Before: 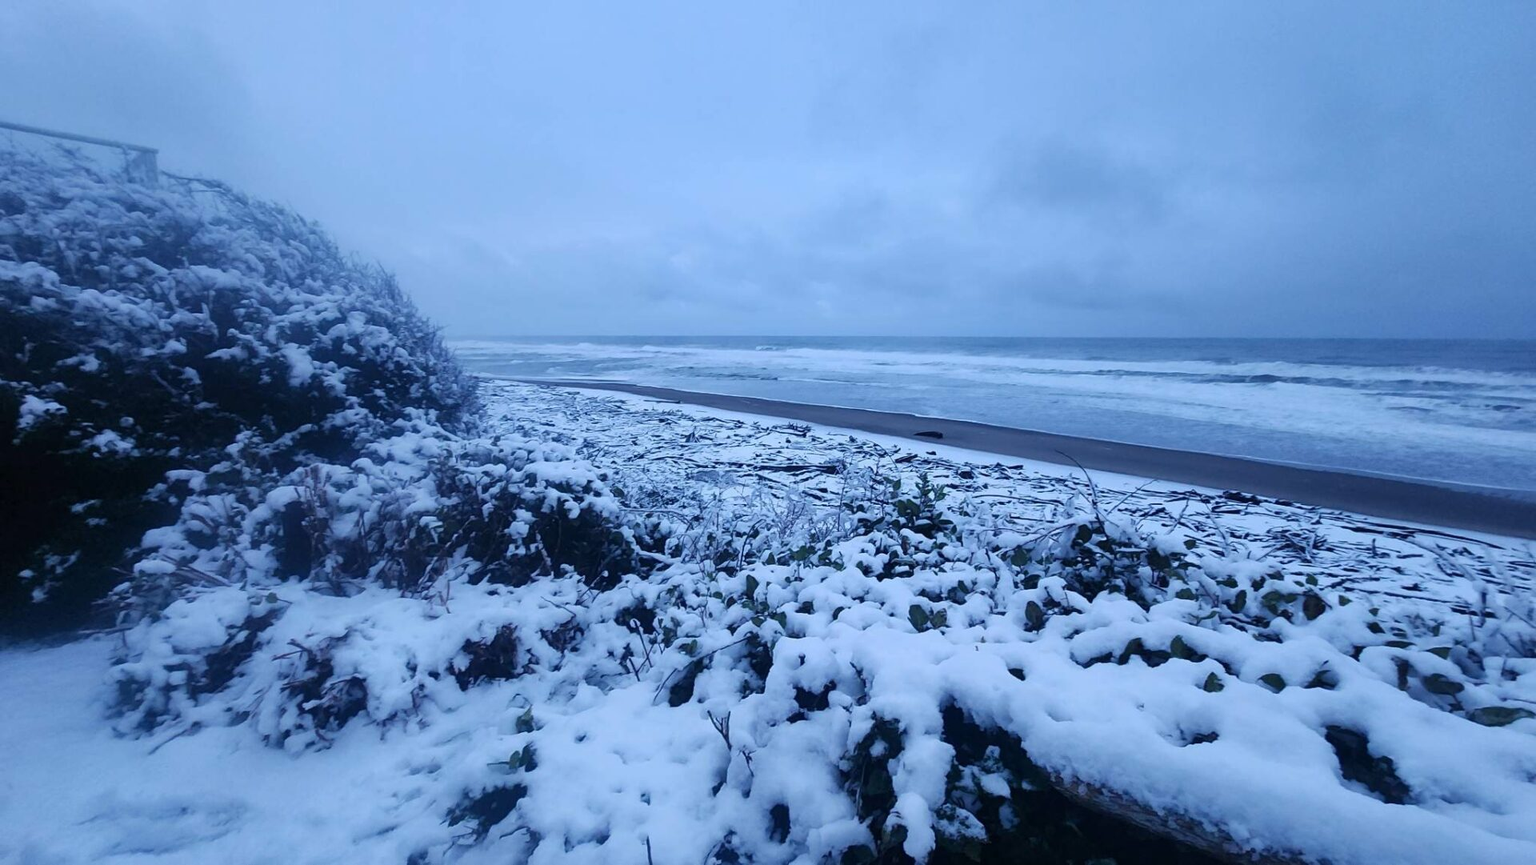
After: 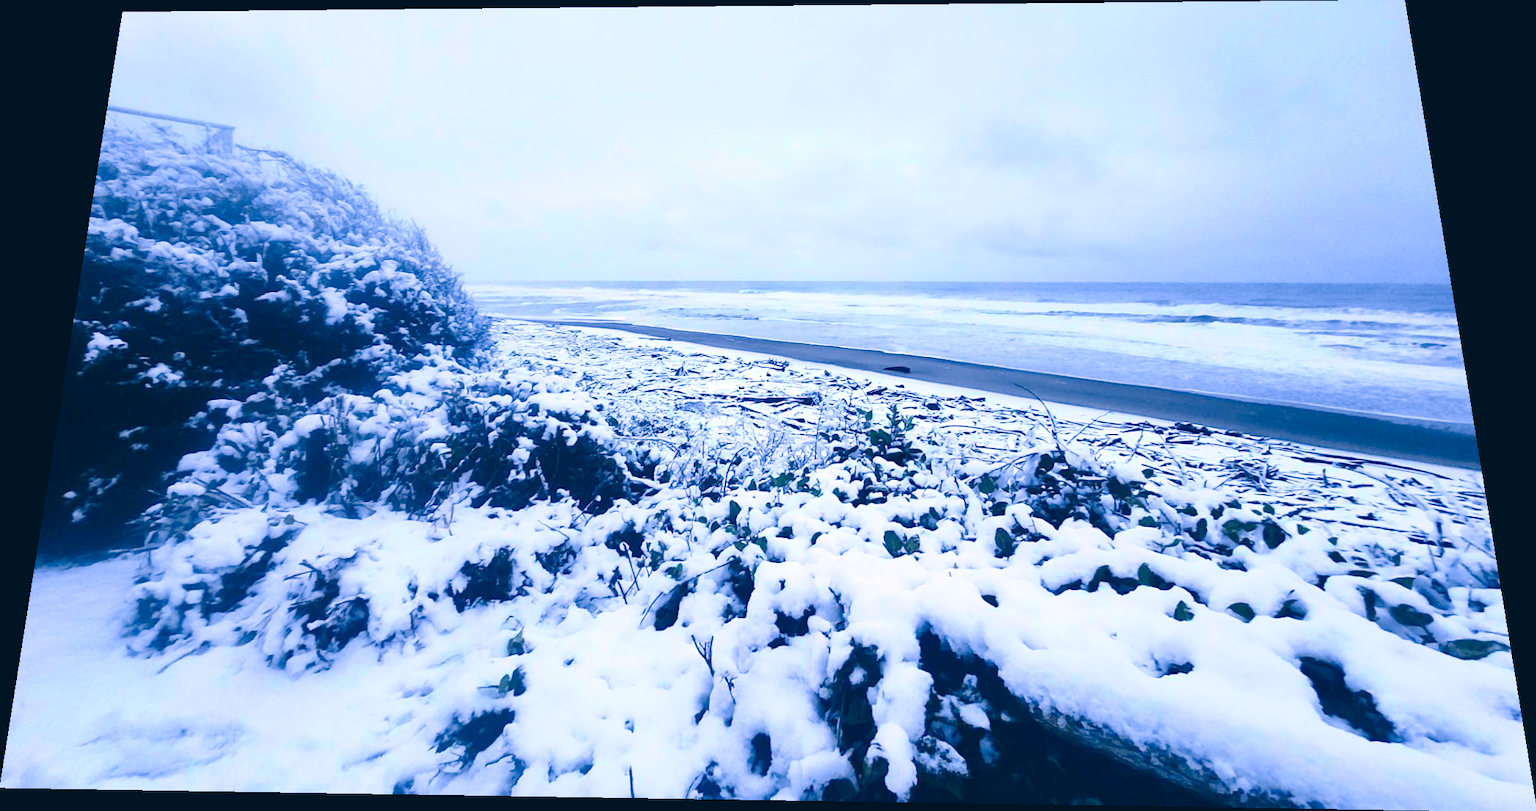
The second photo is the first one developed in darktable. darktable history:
exposure: exposure 0.95 EV, compensate highlight preservation false
rotate and perspective: rotation 0.128°, lens shift (vertical) -0.181, lens shift (horizontal) -0.044, shear 0.001, automatic cropping off
color correction: highlights a* 10.32, highlights b* 14.66, shadows a* -9.59, shadows b* -15.02
tone curve: curves: ch0 [(0, 0.039) (0.104, 0.103) (0.273, 0.267) (0.448, 0.487) (0.704, 0.761) (0.886, 0.922) (0.994, 0.971)]; ch1 [(0, 0) (0.335, 0.298) (0.446, 0.413) (0.485, 0.487) (0.515, 0.503) (0.566, 0.563) (0.641, 0.655) (1, 1)]; ch2 [(0, 0) (0.314, 0.301) (0.421, 0.411) (0.502, 0.494) (0.528, 0.54) (0.557, 0.559) (0.612, 0.605) (0.722, 0.686) (1, 1)], color space Lab, independent channels, preserve colors none
